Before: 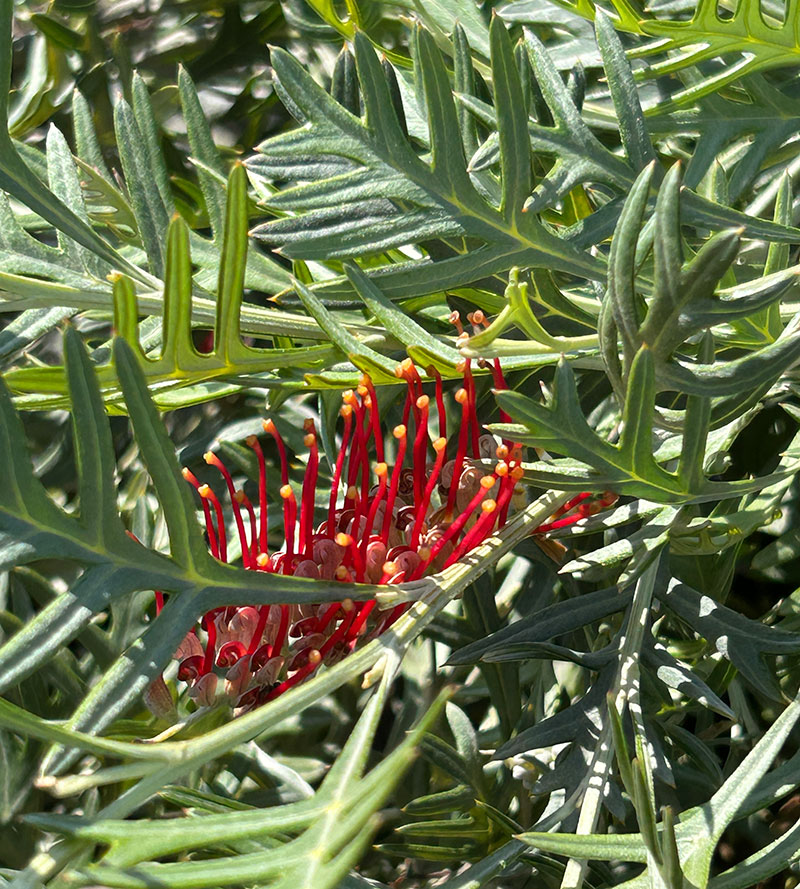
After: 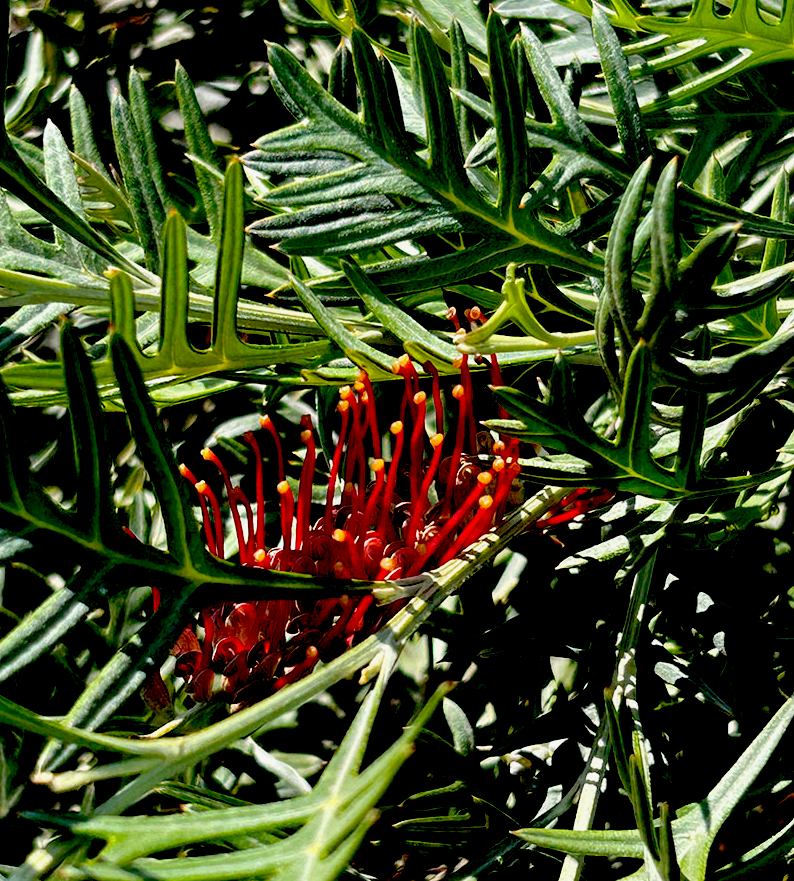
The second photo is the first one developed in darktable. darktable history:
crop: left 0.434%, top 0.485%, right 0.244%, bottom 0.386%
exposure: black level correction 0.1, exposure -0.092 EV, compensate highlight preservation false
